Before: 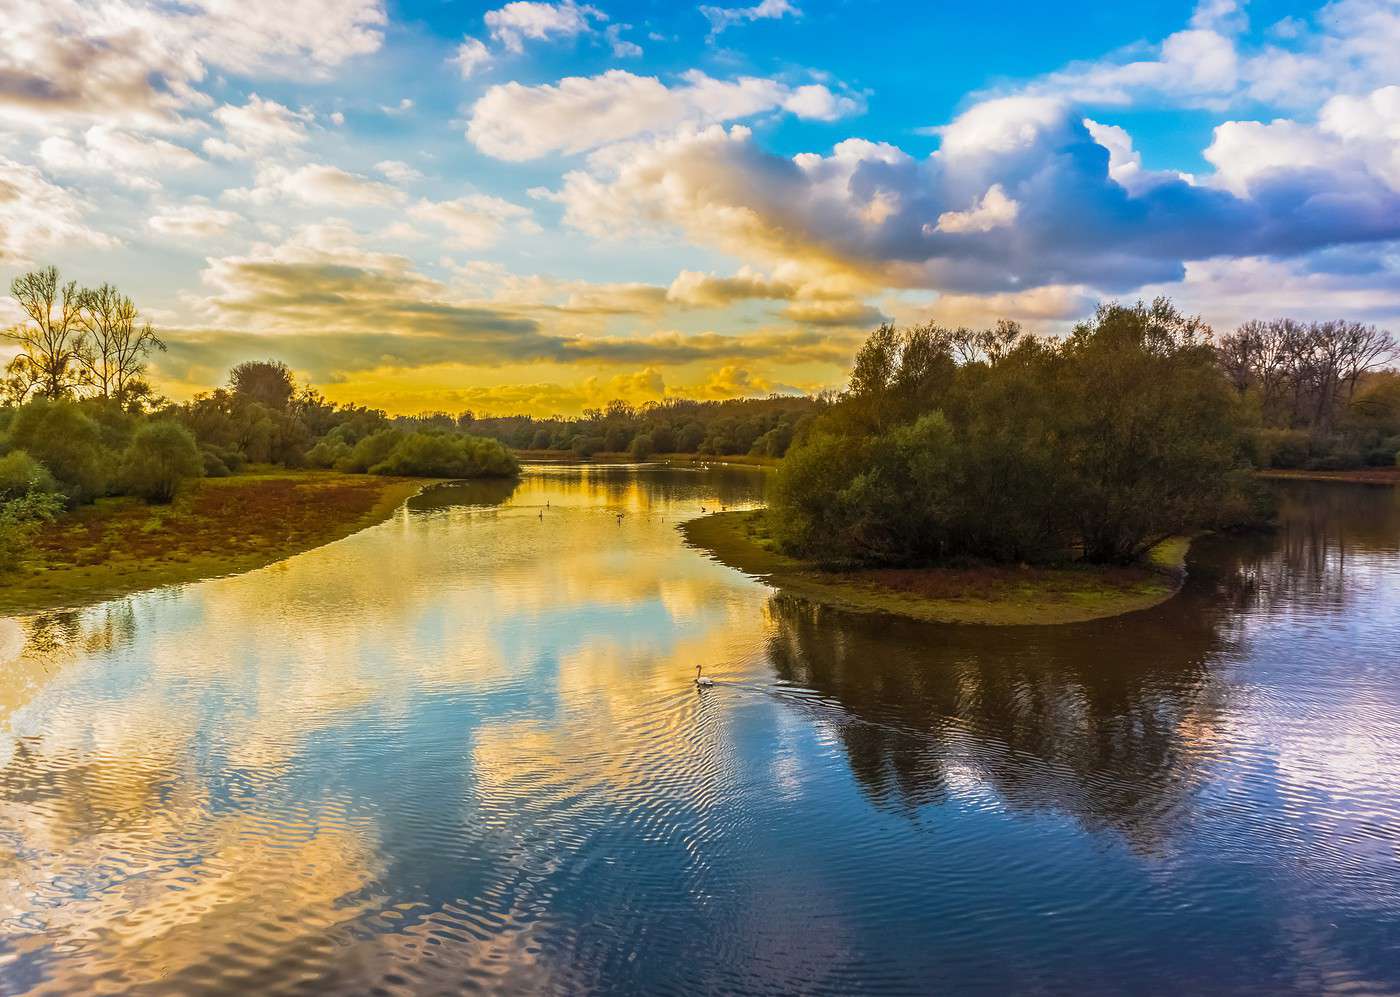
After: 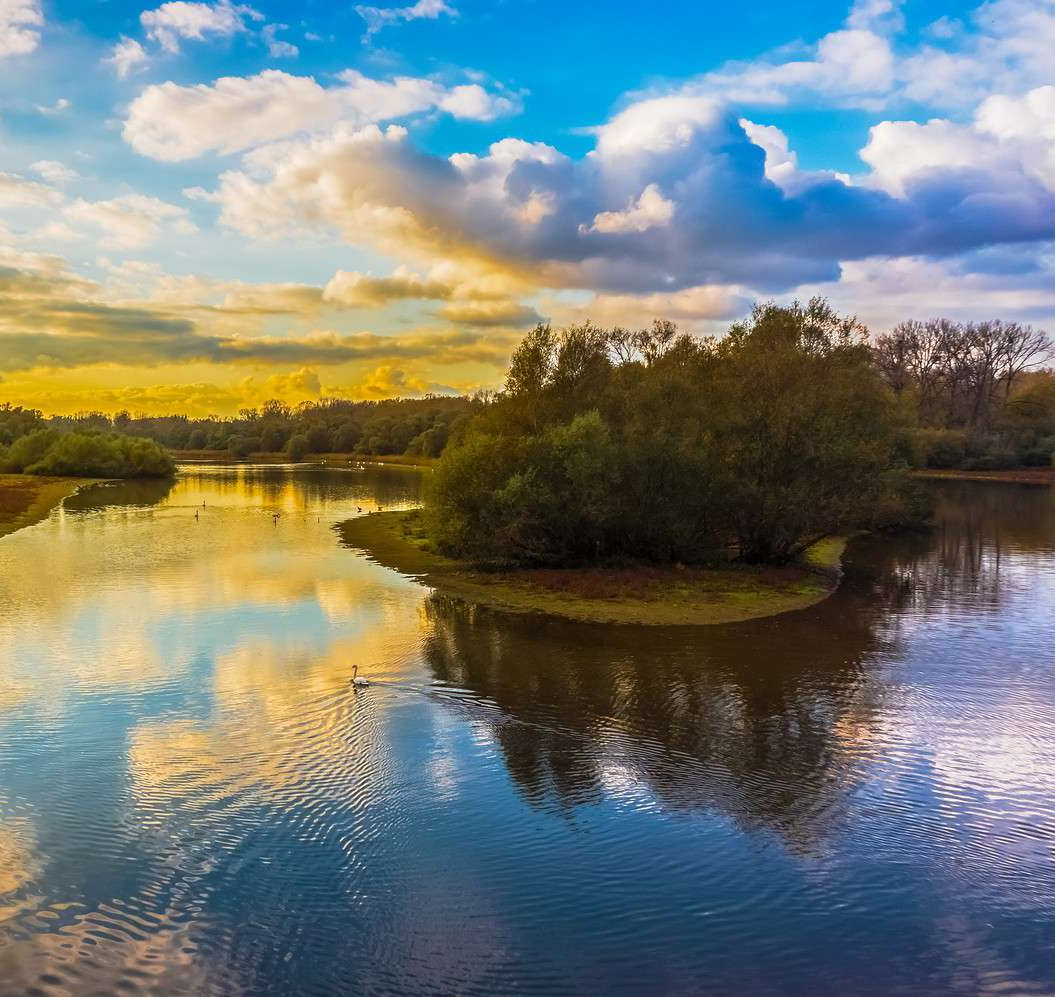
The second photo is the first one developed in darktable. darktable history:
crop and rotate: left 24.572%
